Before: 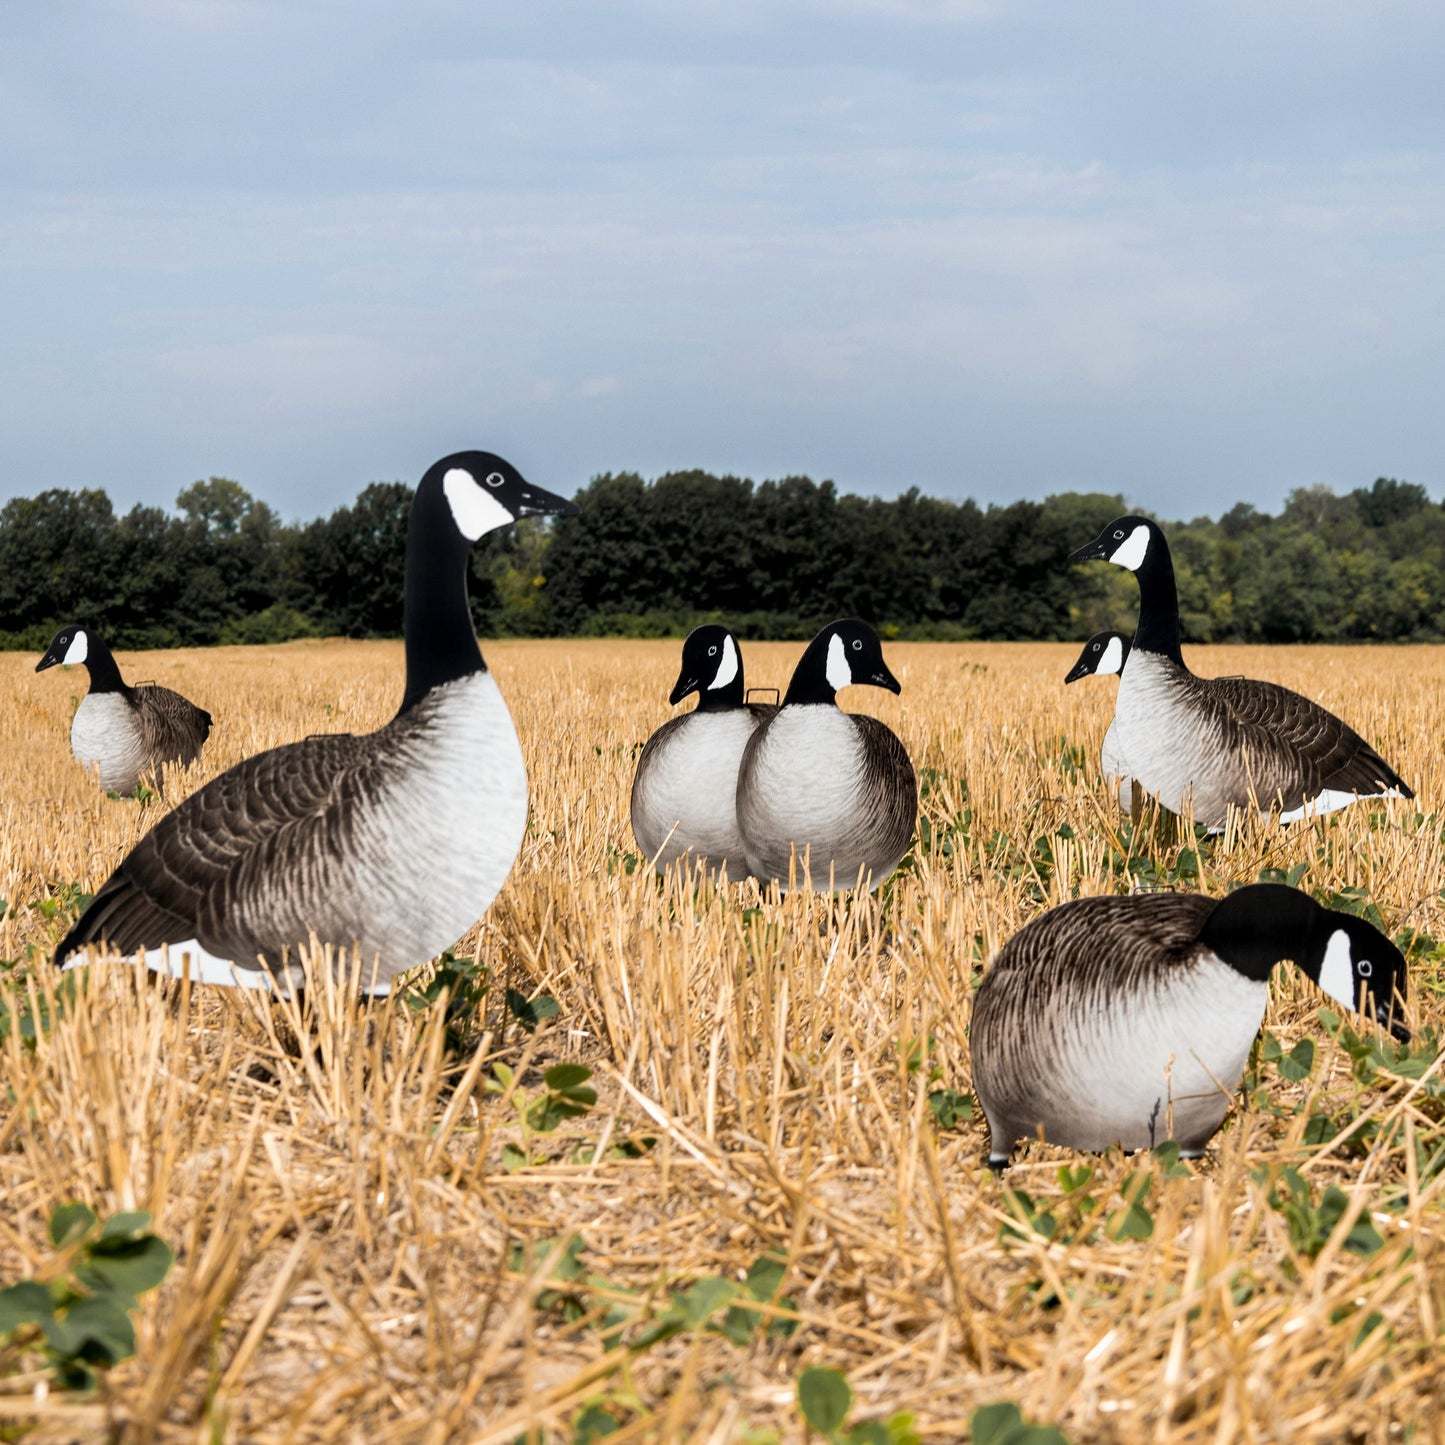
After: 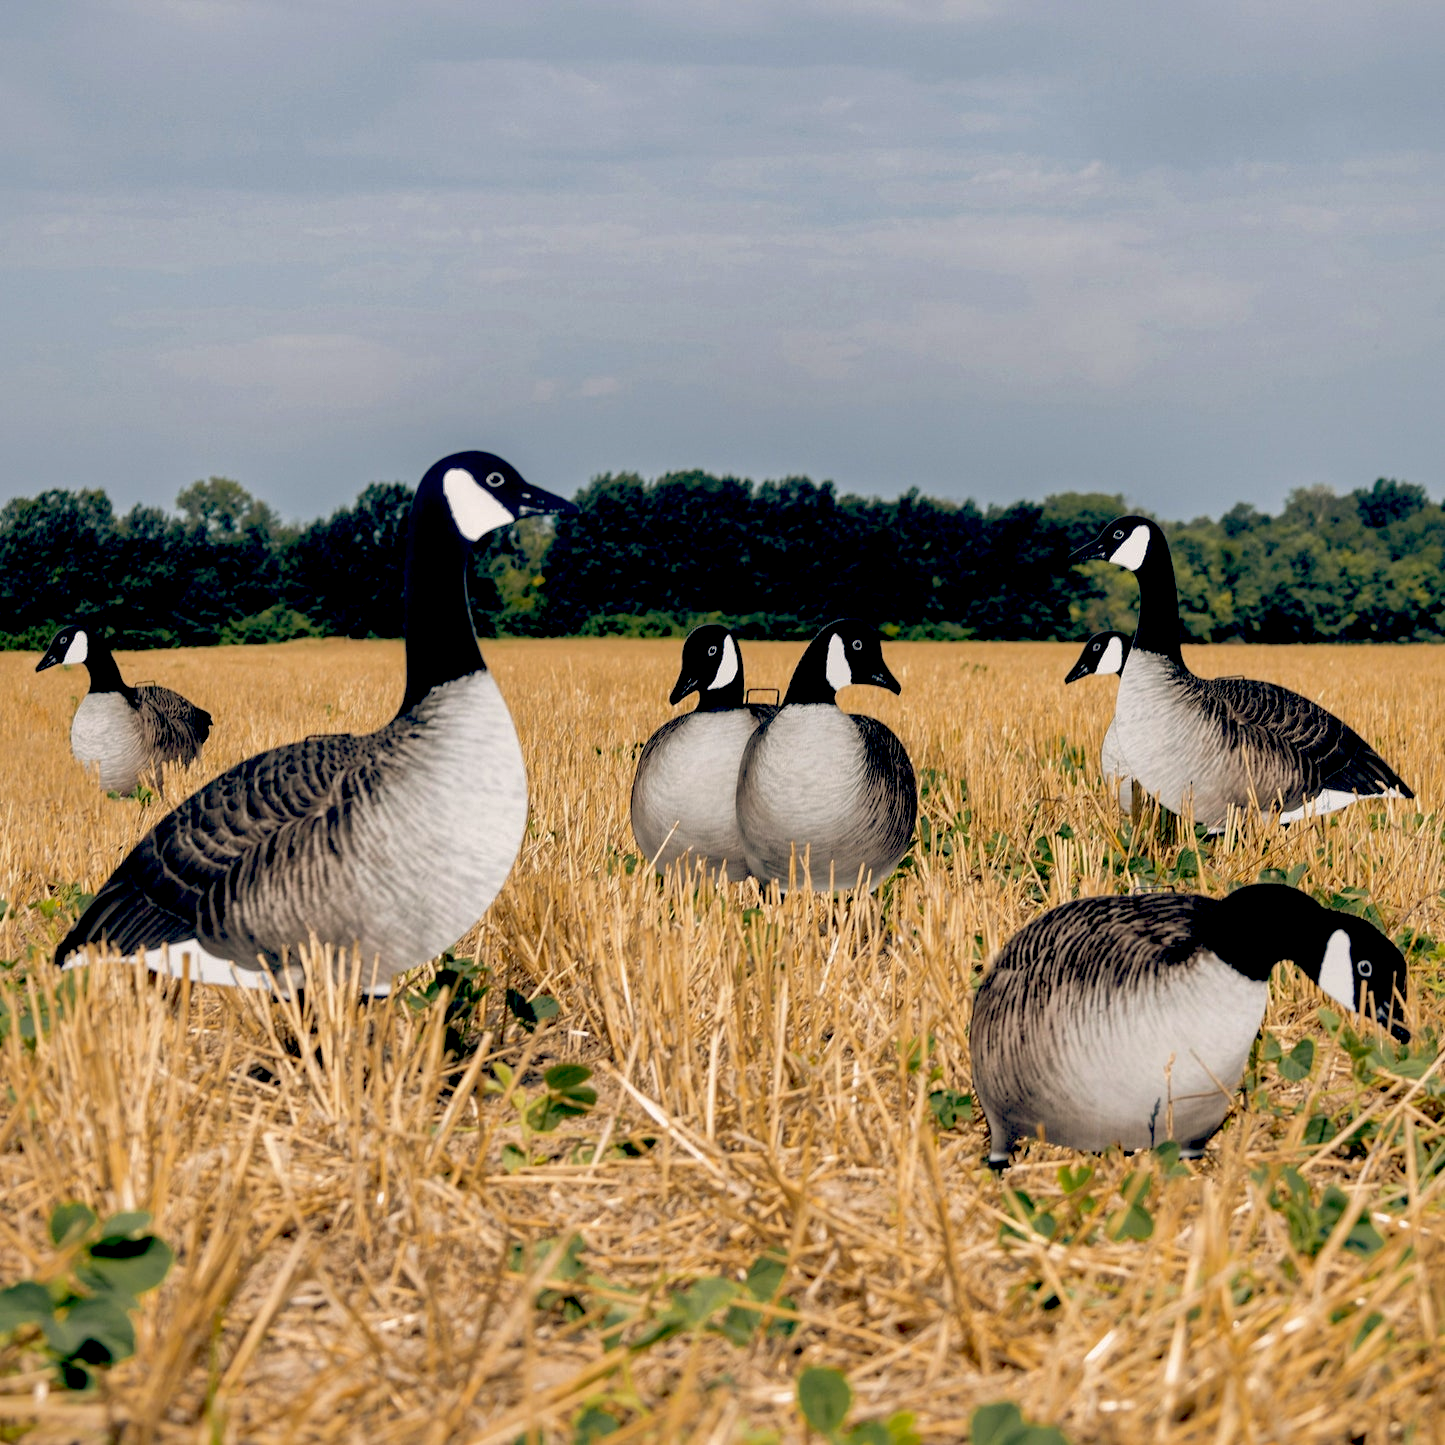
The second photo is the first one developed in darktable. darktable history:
color balance: lift [0.975, 0.993, 1, 1.015], gamma [1.1, 1, 1, 0.945], gain [1, 1.04, 1, 0.95]
shadows and highlights: shadows 40, highlights -60
